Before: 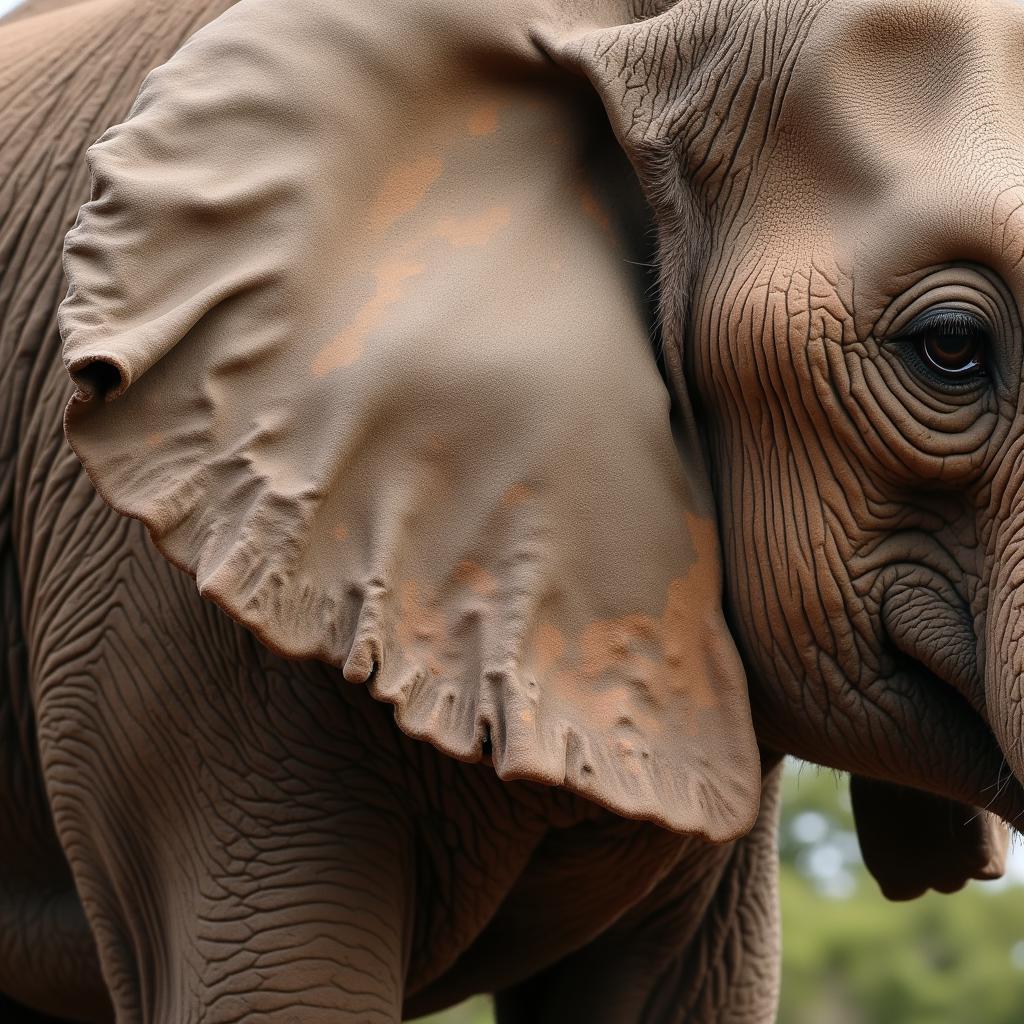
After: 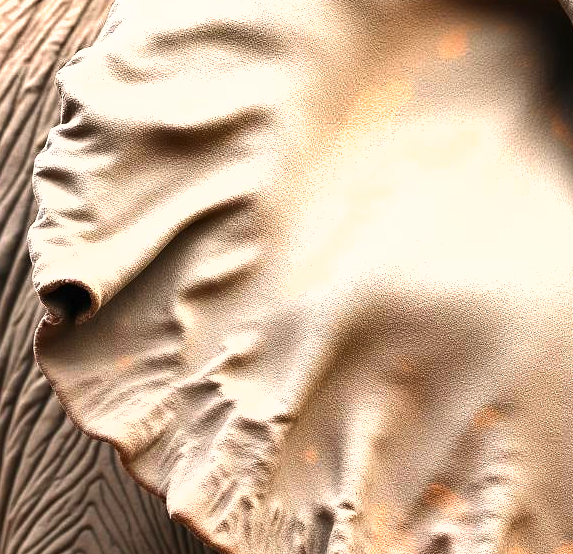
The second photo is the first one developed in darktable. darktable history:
tone equalizer: -8 EV -0.716 EV, -7 EV -0.672 EV, -6 EV -0.602 EV, -5 EV -0.378 EV, -3 EV 0.403 EV, -2 EV 0.6 EV, -1 EV 0.701 EV, +0 EV 0.774 EV, edges refinement/feathering 500, mask exposure compensation -1.57 EV, preserve details guided filter
shadows and highlights: soften with gaussian
crop and rotate: left 3.023%, top 7.591%, right 40.976%, bottom 38.256%
exposure: black level correction 0, exposure 1.095 EV, compensate highlight preservation false
